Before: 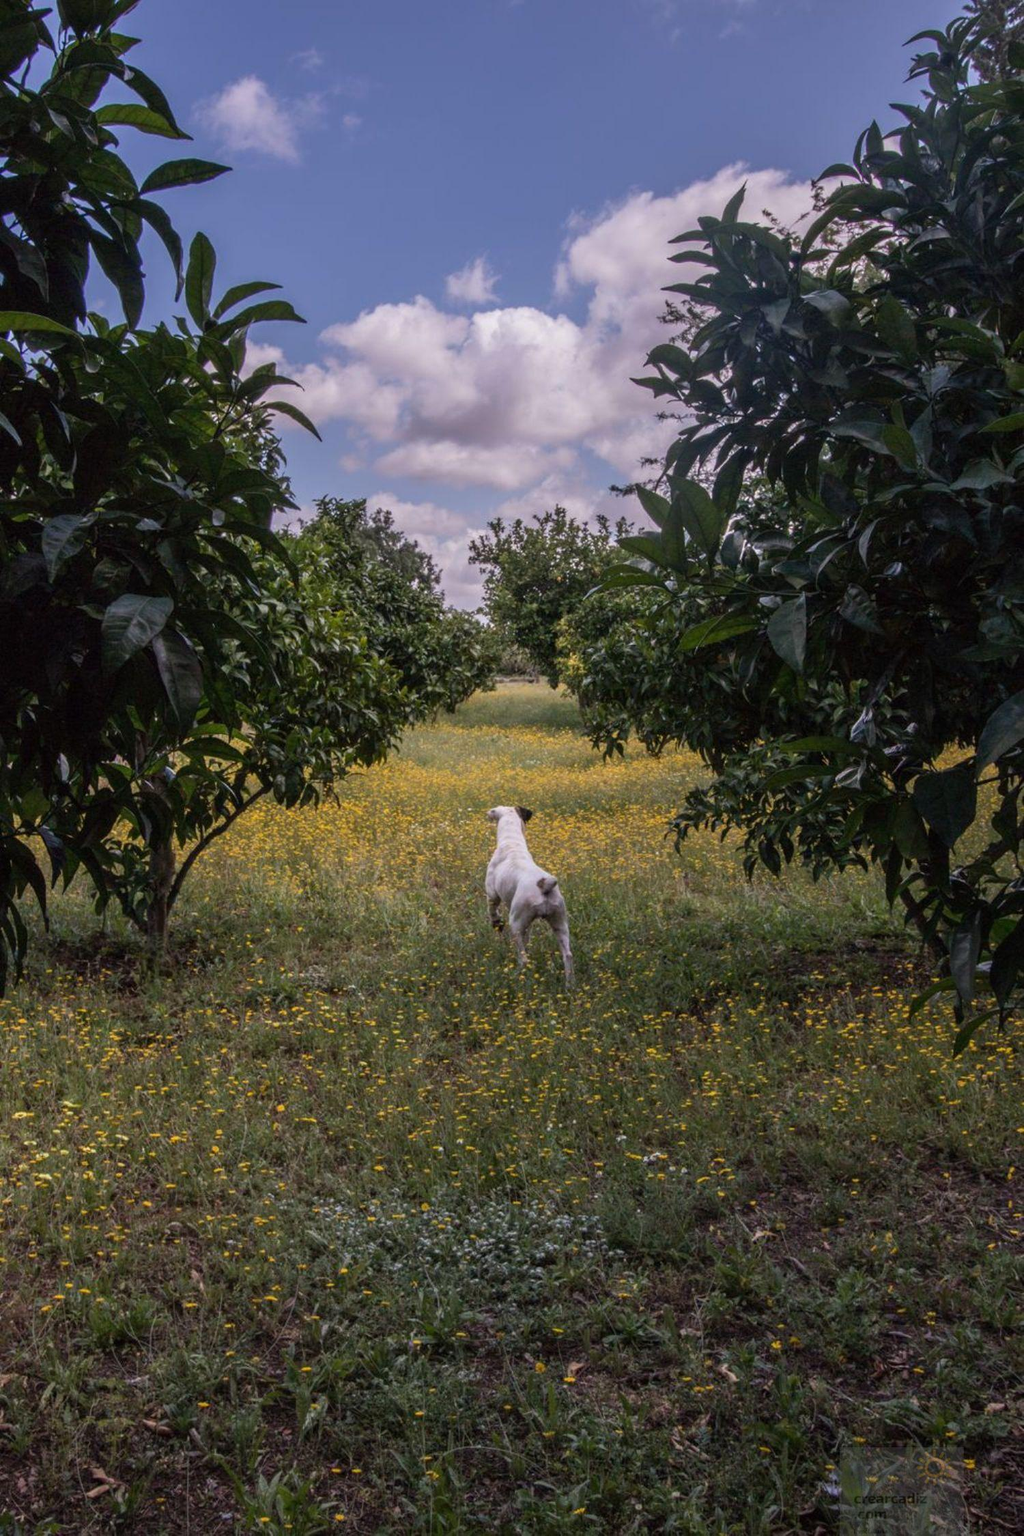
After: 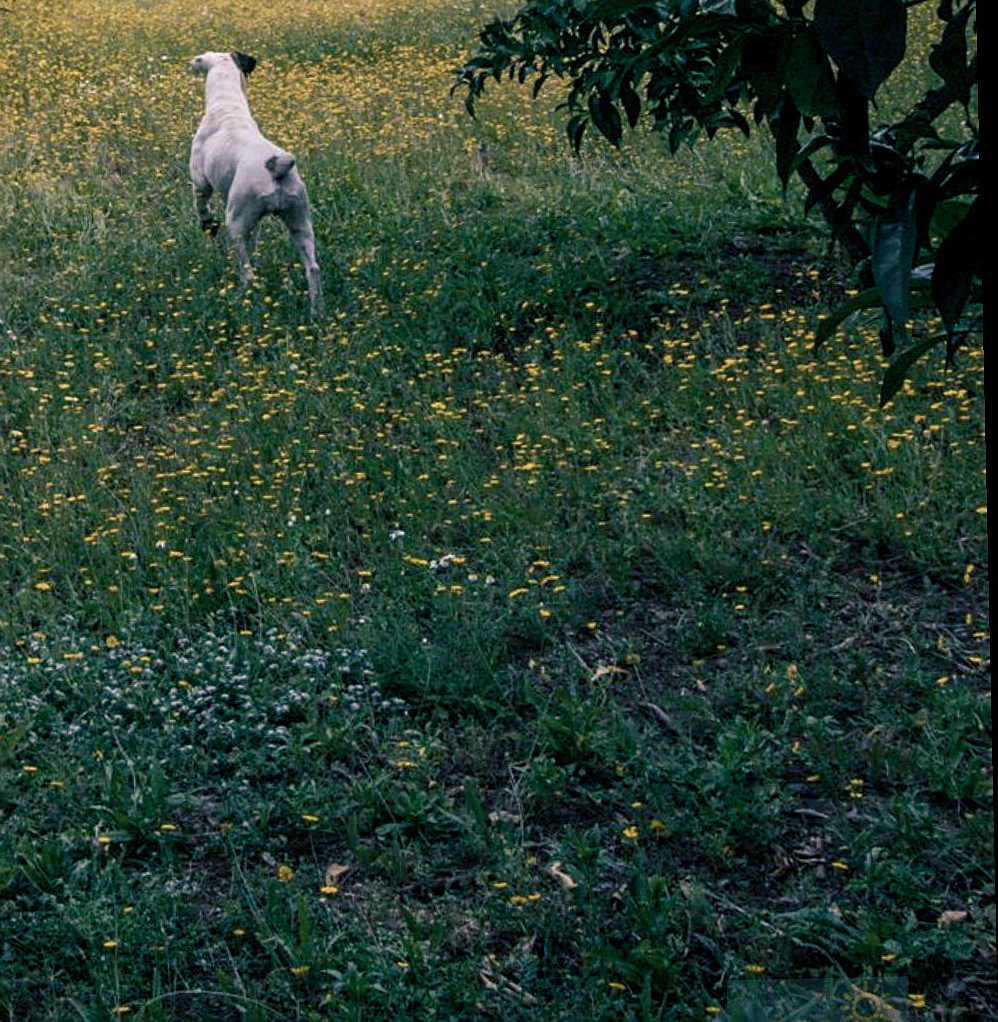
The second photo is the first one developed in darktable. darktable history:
contrast brightness saturation: contrast 0.01, saturation -0.05
crop and rotate: left 35.509%, top 50.238%, bottom 4.934%
sharpen: on, module defaults
velvia: on, module defaults
rotate and perspective: rotation -1.24°, automatic cropping off
color correction: saturation 0.57
color balance rgb: shadows lift › luminance -28.76%, shadows lift › chroma 10%, shadows lift › hue 230°, power › chroma 0.5%, power › hue 215°, highlights gain › luminance 7.14%, highlights gain › chroma 1%, highlights gain › hue 50°, global offset › luminance -0.29%, global offset › hue 260°, perceptual saturation grading › global saturation 20%, perceptual saturation grading › highlights -13.92%, perceptual saturation grading › shadows 50%
